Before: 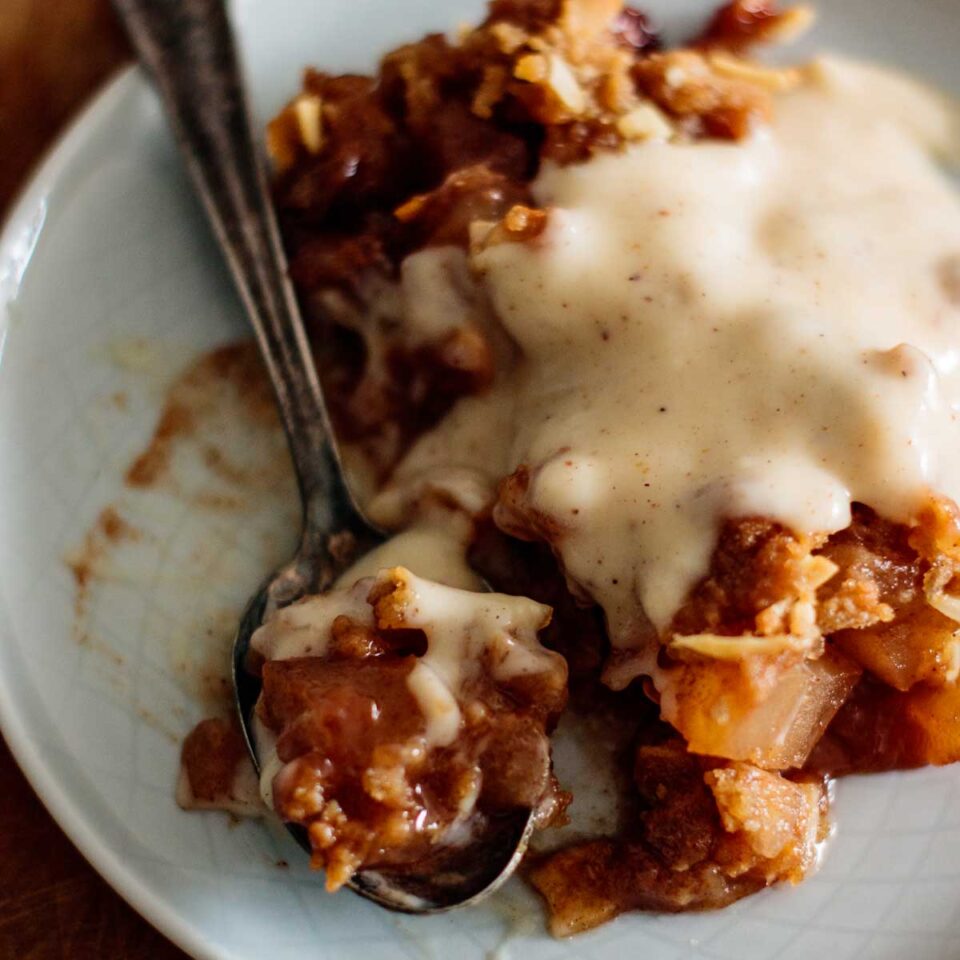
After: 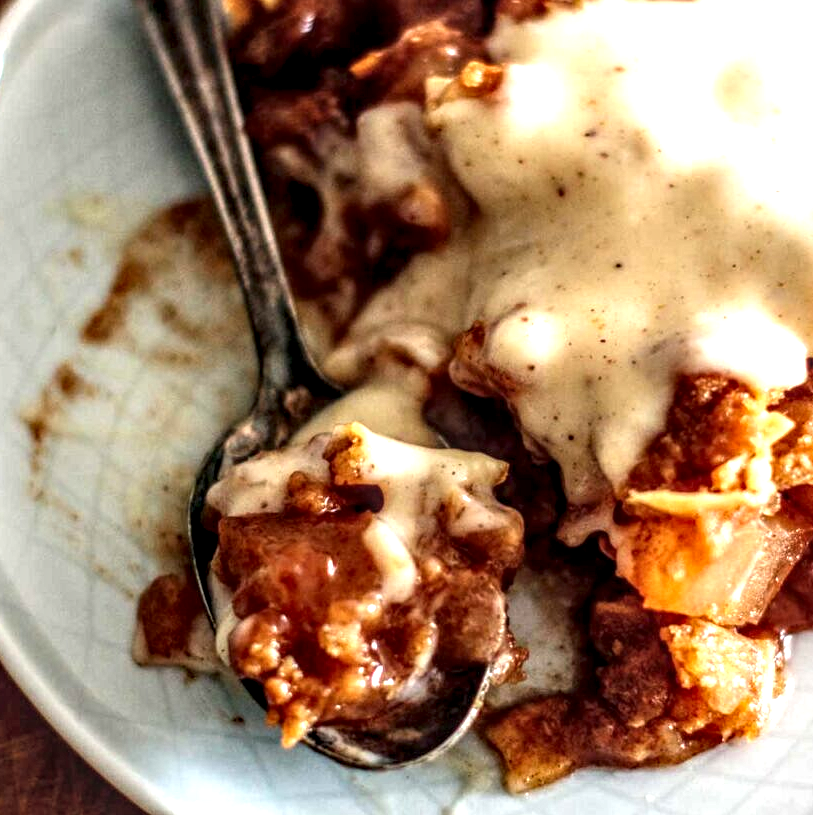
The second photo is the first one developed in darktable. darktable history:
exposure: black level correction 0, exposure 1.001 EV, compensate exposure bias true, compensate highlight preservation false
crop and rotate: left 4.587%, top 15.012%, right 10.641%
local contrast: highlights 3%, shadows 5%, detail 182%
